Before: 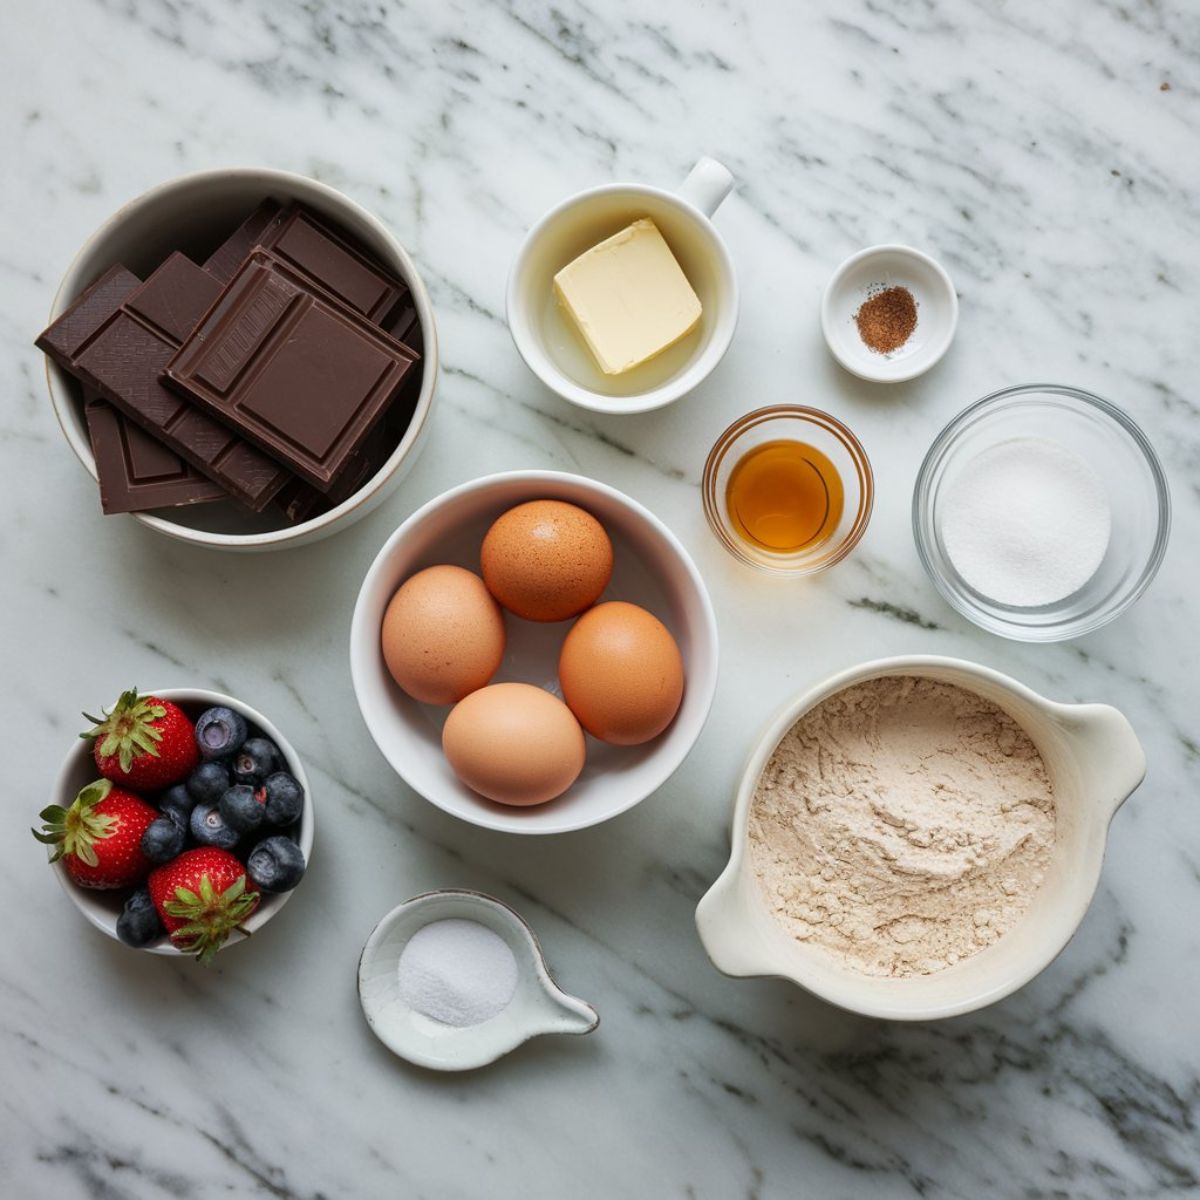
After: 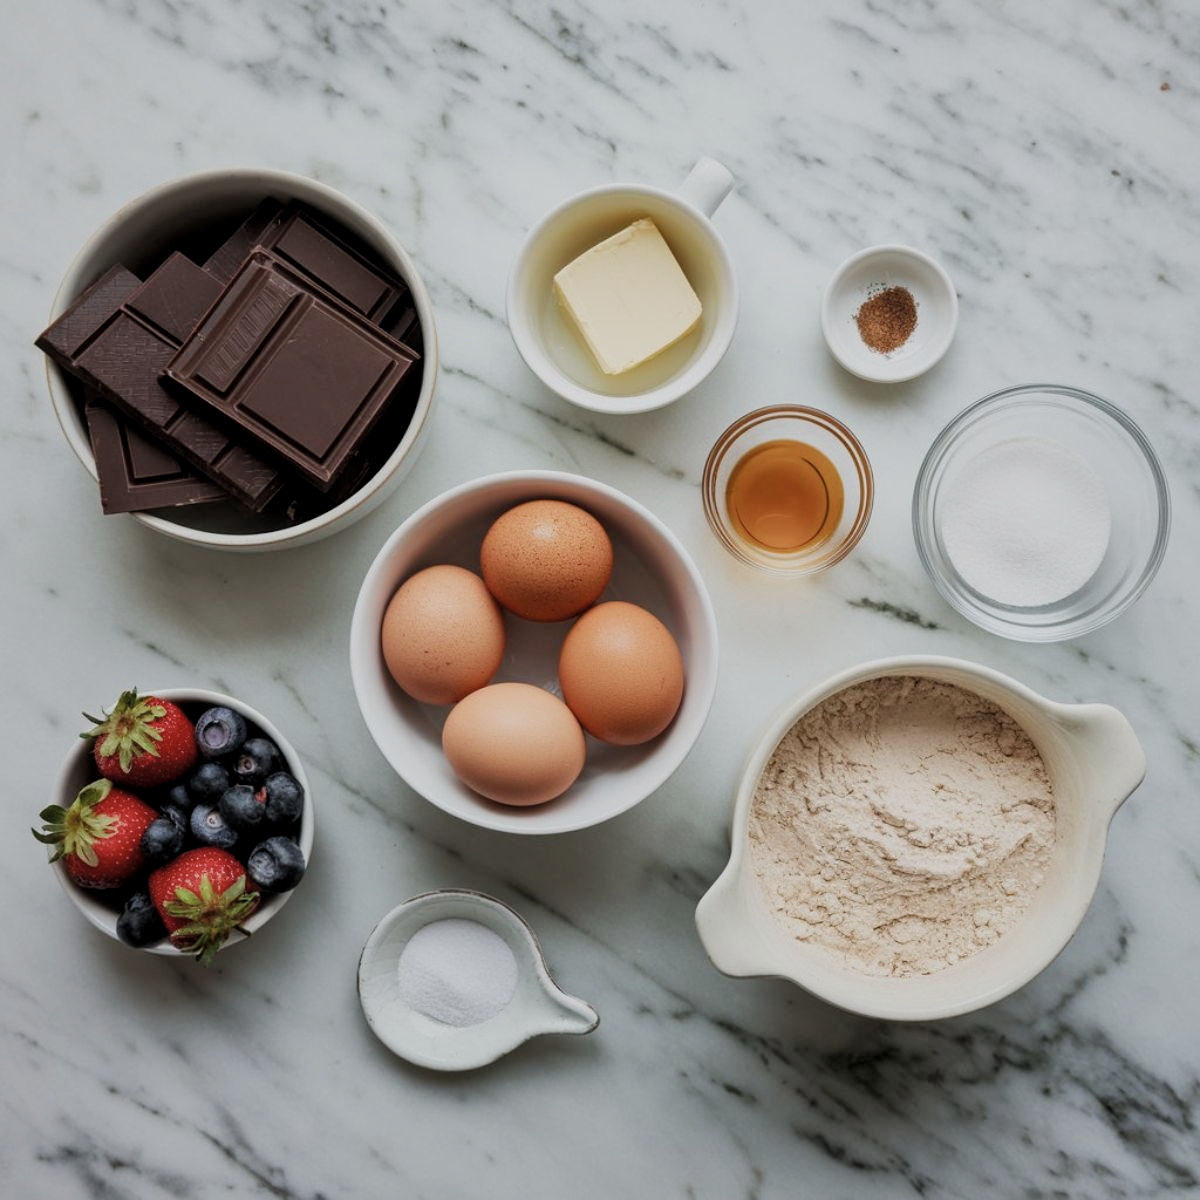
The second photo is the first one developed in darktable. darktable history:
contrast brightness saturation: saturation -0.103
local contrast: mode bilateral grid, contrast 20, coarseness 51, detail 120%, midtone range 0.2
filmic rgb: black relative exposure -8.34 EV, white relative exposure 4.66 EV, hardness 3.82, color science v4 (2020)
